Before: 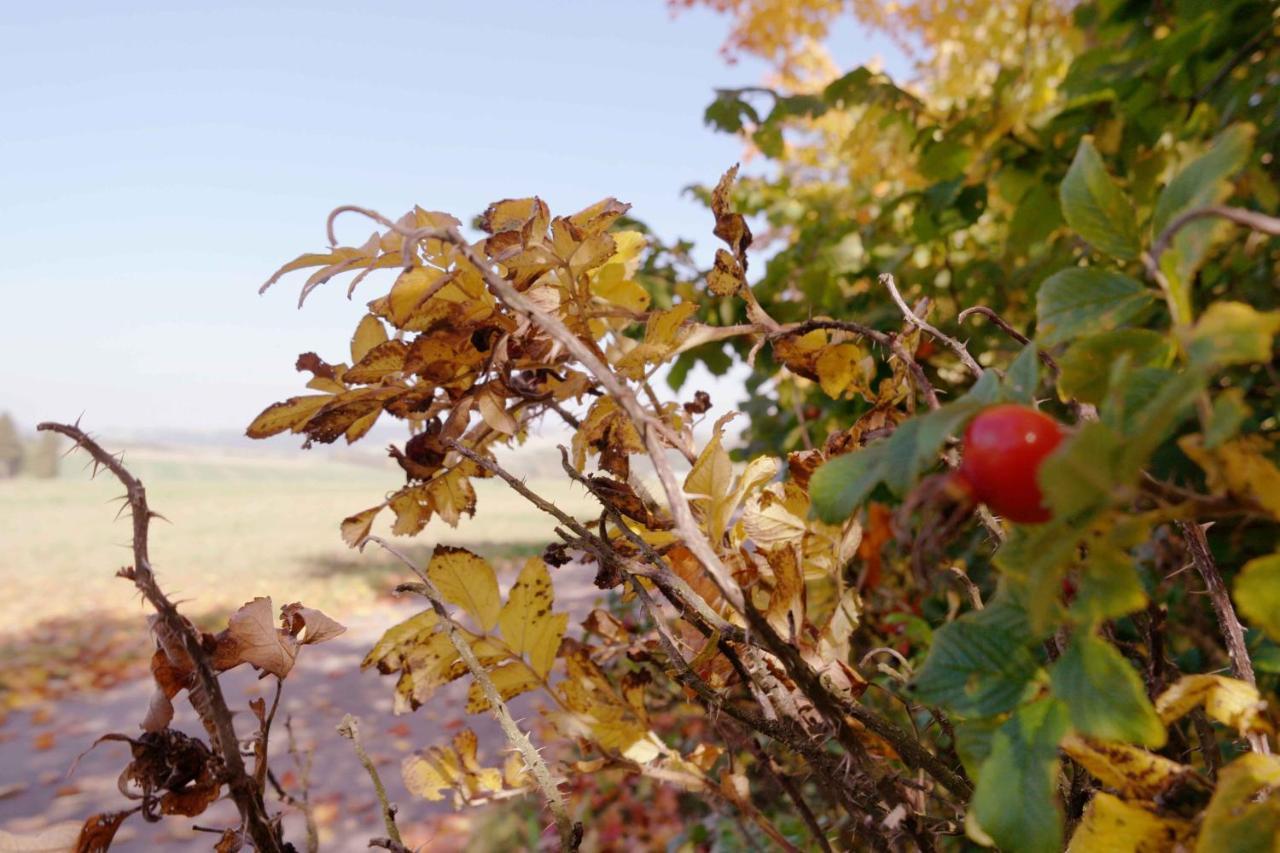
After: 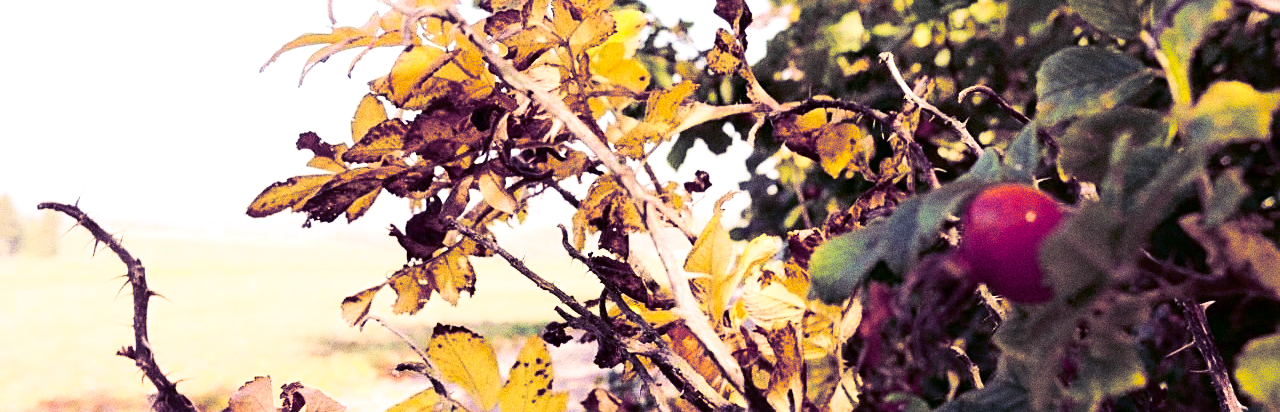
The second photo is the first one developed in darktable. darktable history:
sharpen: on, module defaults
exposure: black level correction 0, exposure 0.5 EV, compensate highlight preservation false
tone equalizer: on, module defaults
split-toning: shadows › hue 255.6°, shadows › saturation 0.66, highlights › hue 43.2°, highlights › saturation 0.68, balance -50.1
grain: coarseness 0.09 ISO, strength 40%
contrast brightness saturation: contrast 0.4, brightness 0.05, saturation 0.25
crop and rotate: top 26.056%, bottom 25.543%
